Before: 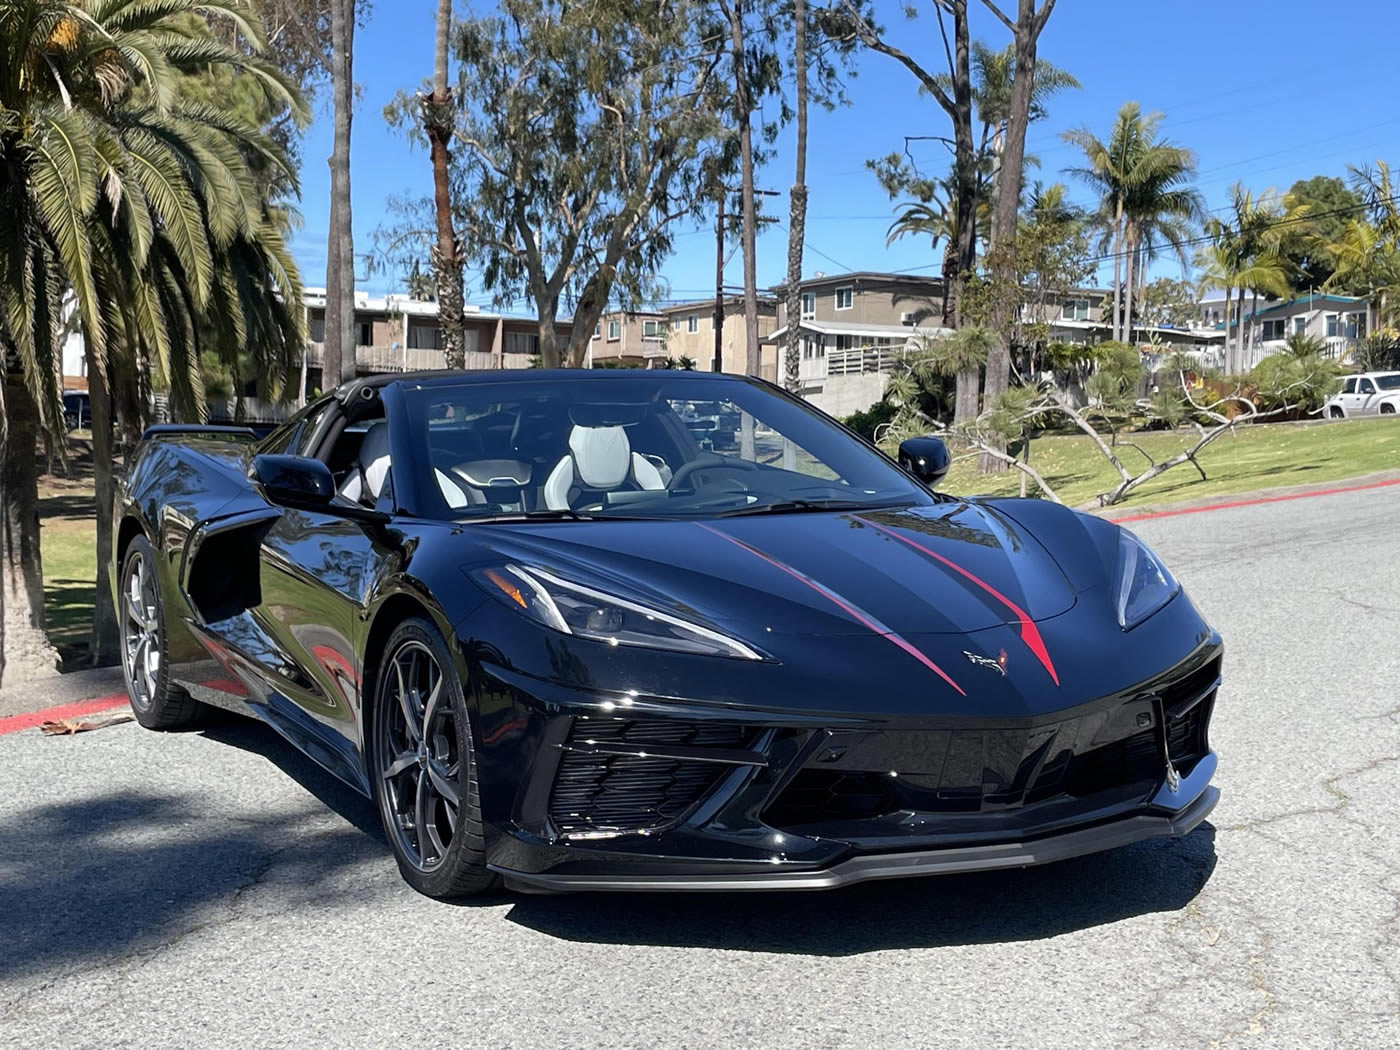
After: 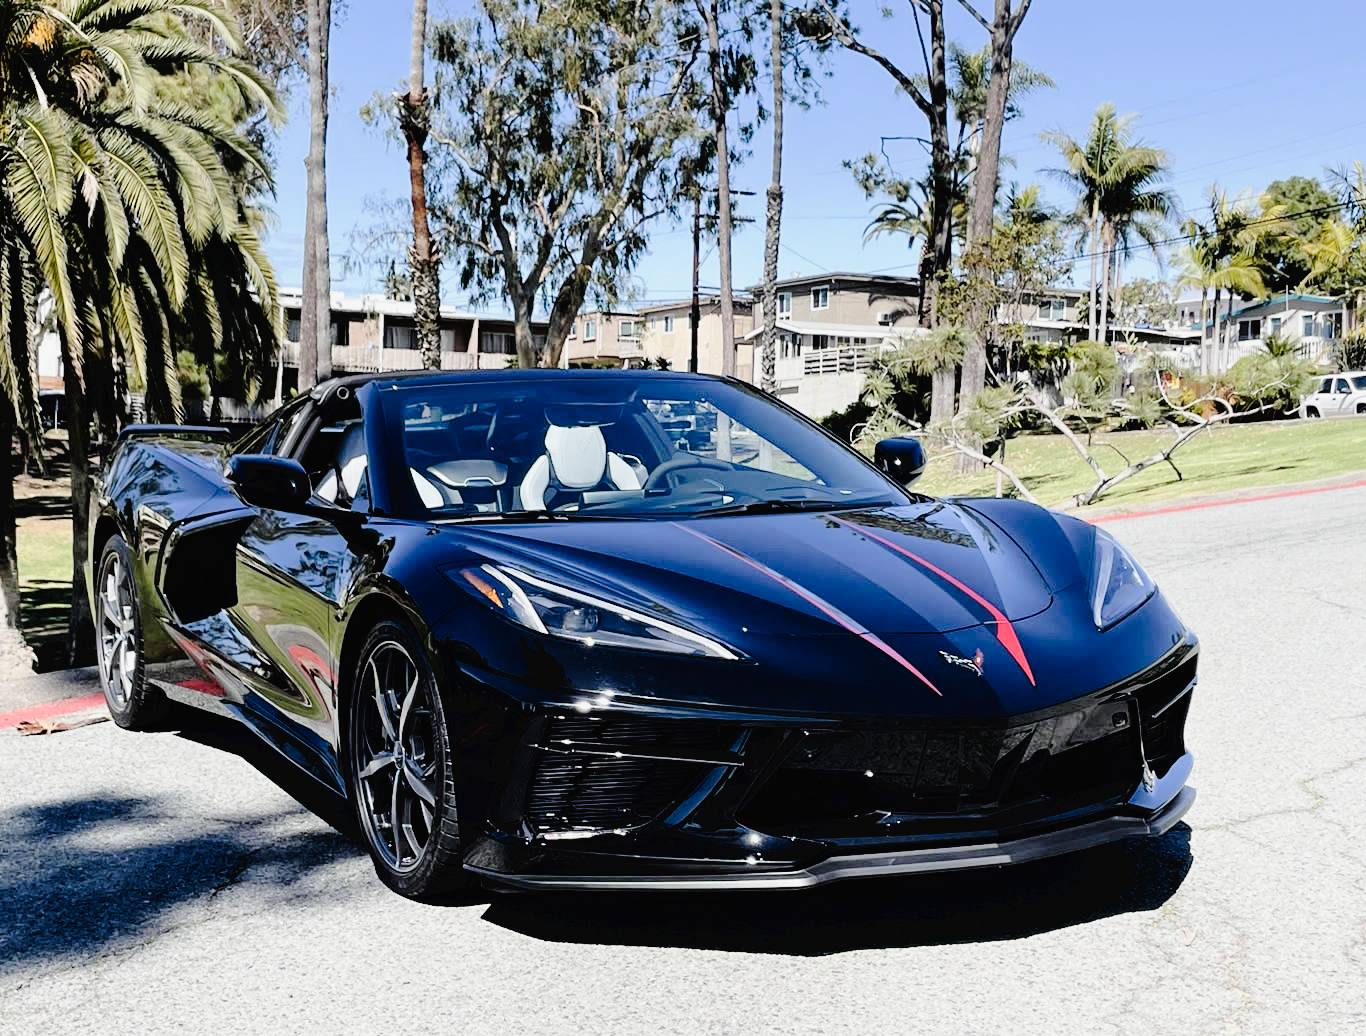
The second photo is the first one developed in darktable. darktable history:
tone curve: curves: ch0 [(0, 0) (0.003, 0.026) (0.011, 0.025) (0.025, 0.022) (0.044, 0.022) (0.069, 0.028) (0.1, 0.041) (0.136, 0.062) (0.177, 0.103) (0.224, 0.167) (0.277, 0.242) (0.335, 0.343) (0.399, 0.452) (0.468, 0.539) (0.543, 0.614) (0.623, 0.683) (0.709, 0.749) (0.801, 0.827) (0.898, 0.918) (1, 1)], preserve colors none
crop and rotate: left 1.774%, right 0.633%, bottom 1.28%
filmic rgb: black relative exposure -5 EV, hardness 2.88, contrast 1.3, highlights saturation mix -30%
exposure: exposure 0.6 EV, compensate highlight preservation false
